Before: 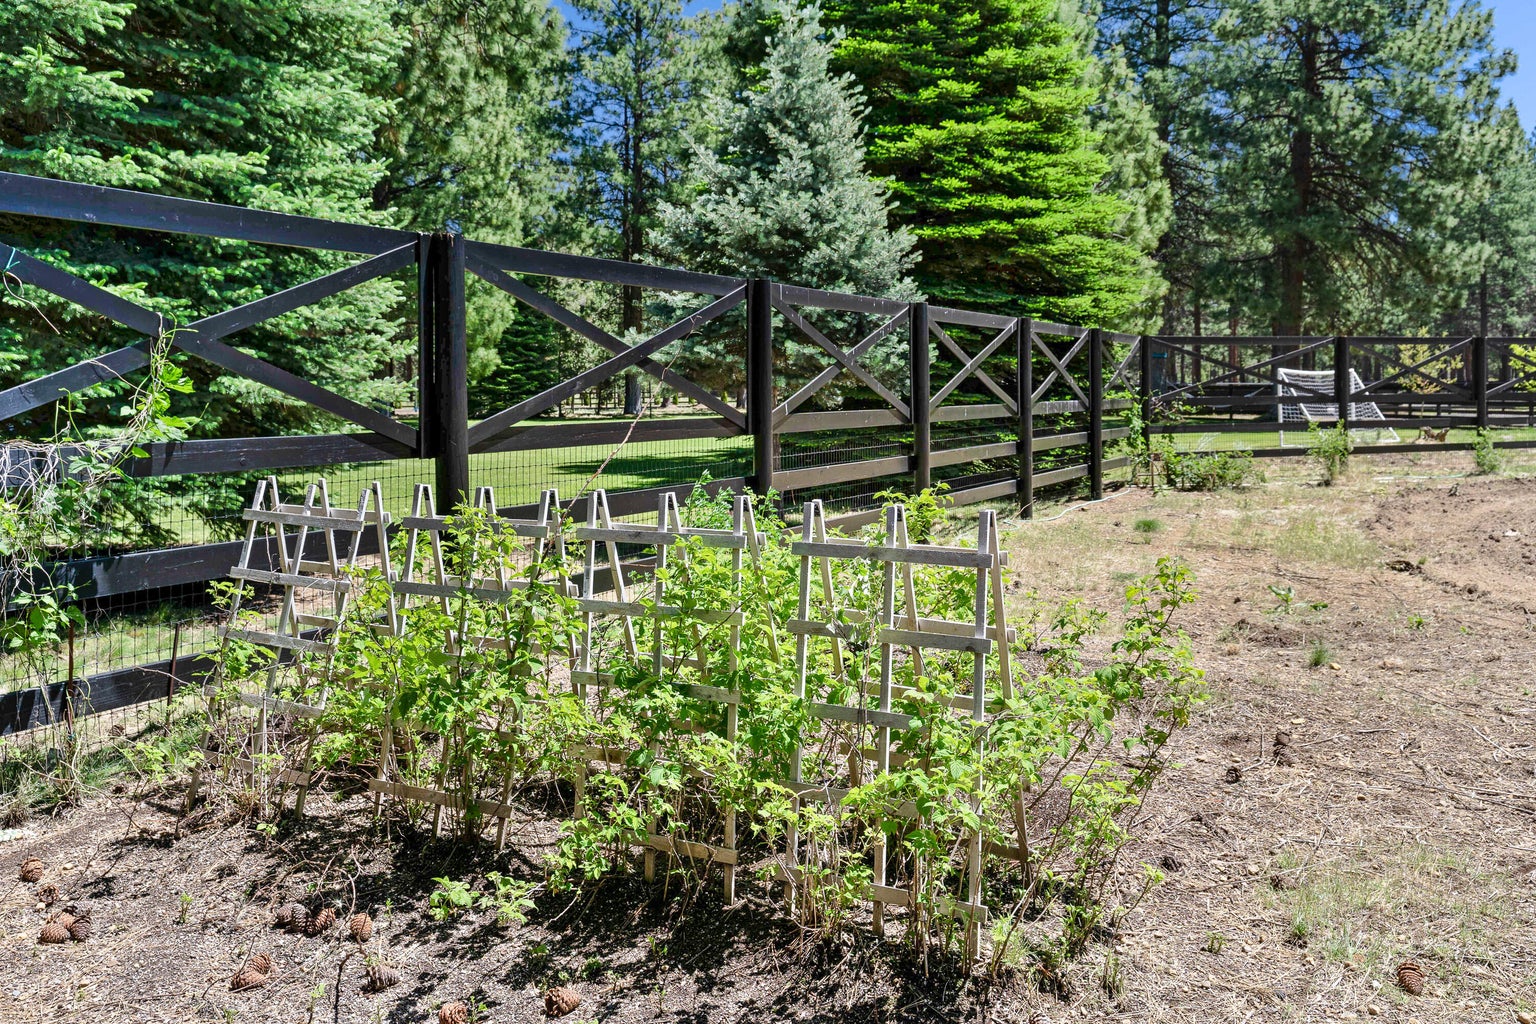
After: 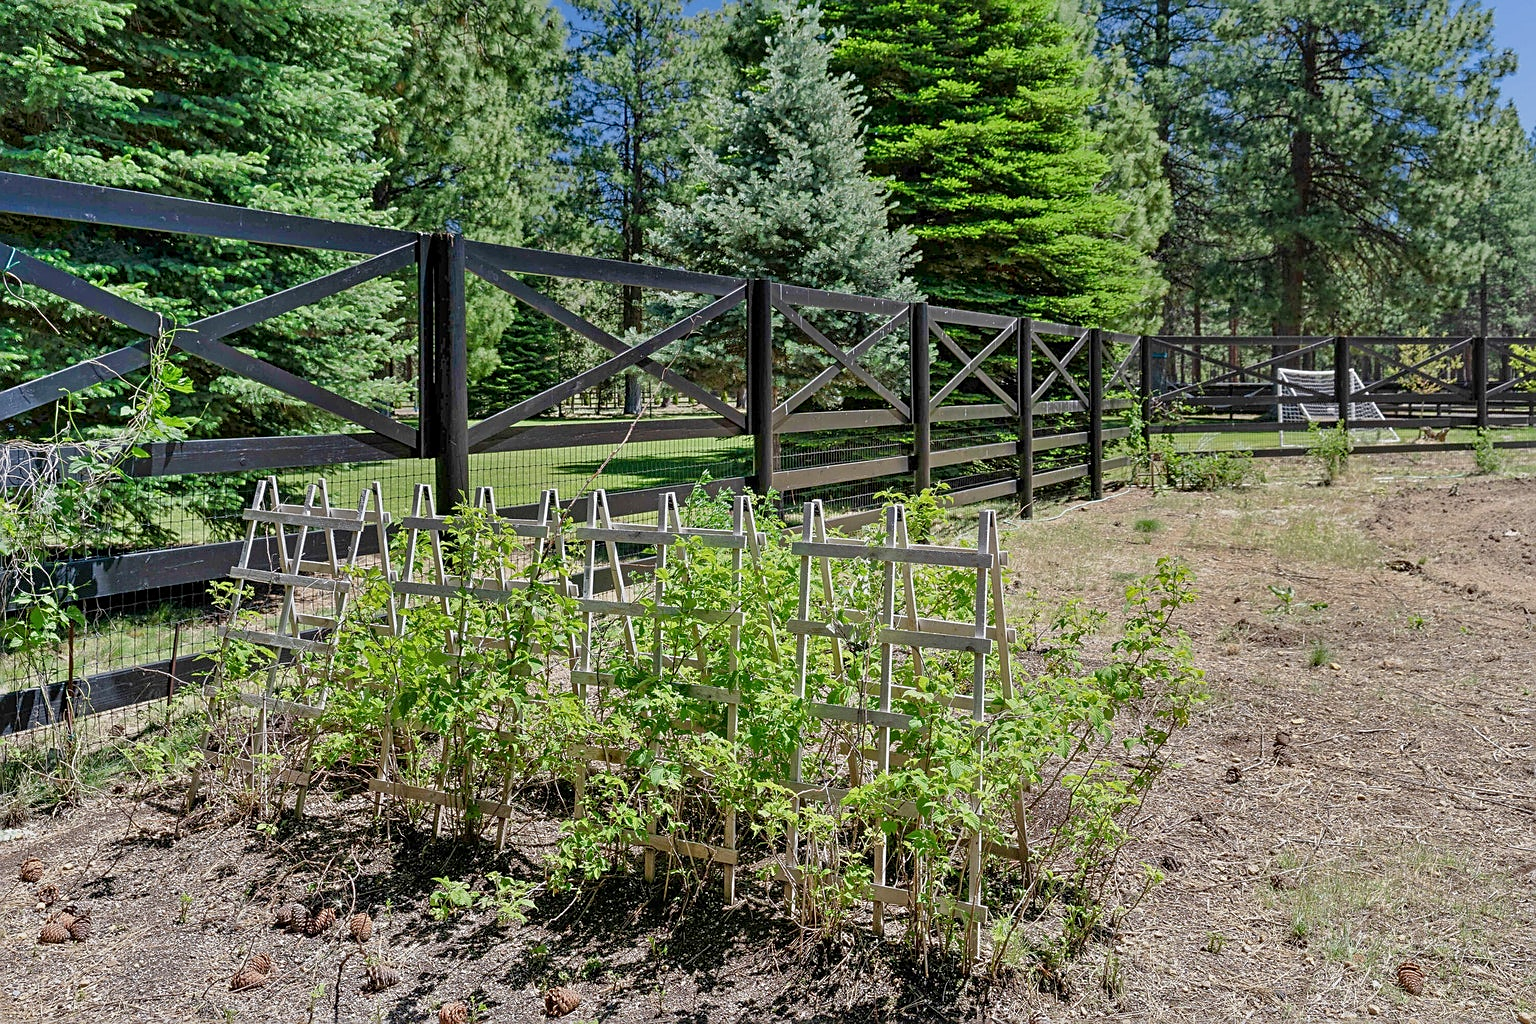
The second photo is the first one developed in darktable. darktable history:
tone equalizer: -8 EV 0.227 EV, -7 EV 0.391 EV, -6 EV 0.404 EV, -5 EV 0.267 EV, -3 EV -0.273 EV, -2 EV -0.421 EV, -1 EV -0.409 EV, +0 EV -0.267 EV, edges refinement/feathering 500, mask exposure compensation -1.57 EV, preserve details no
local contrast: mode bilateral grid, contrast 21, coarseness 50, detail 103%, midtone range 0.2
sharpen: on, module defaults
